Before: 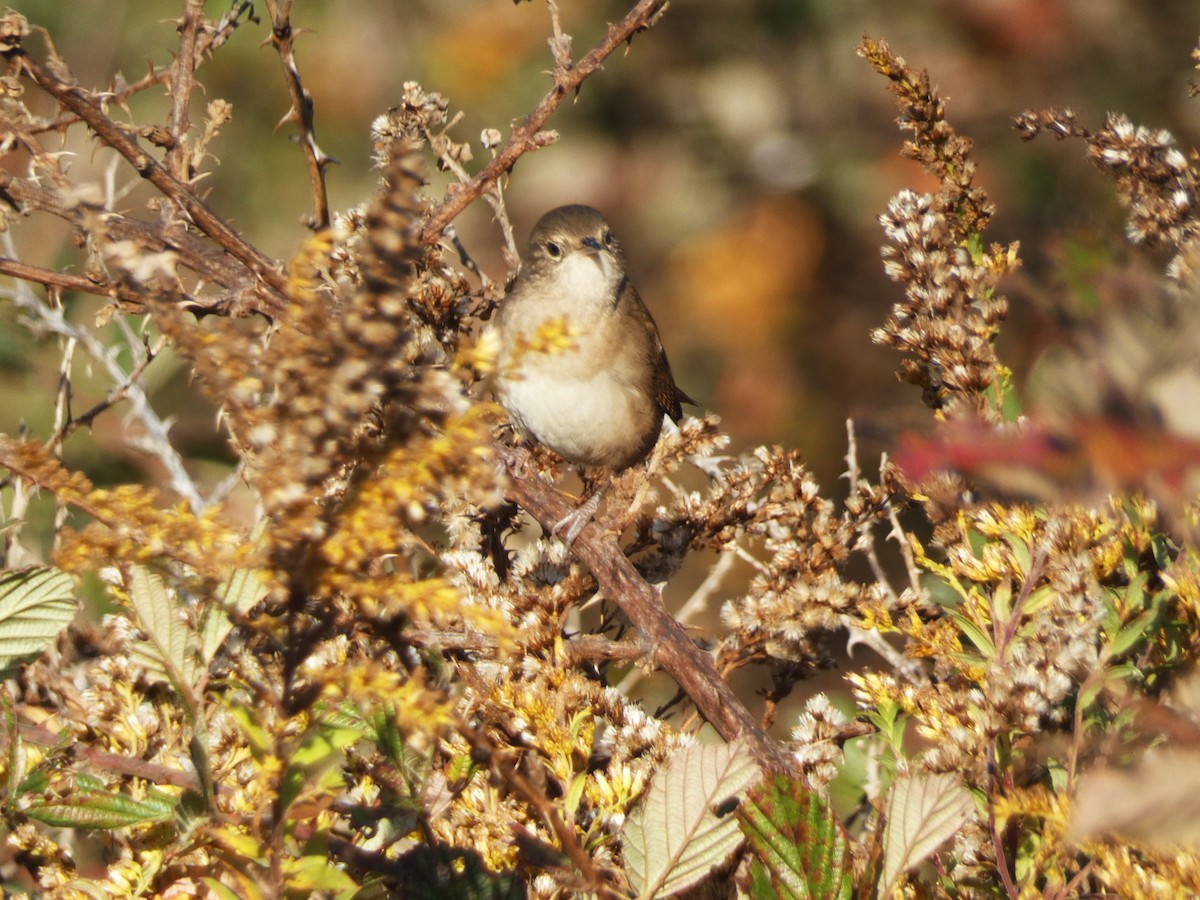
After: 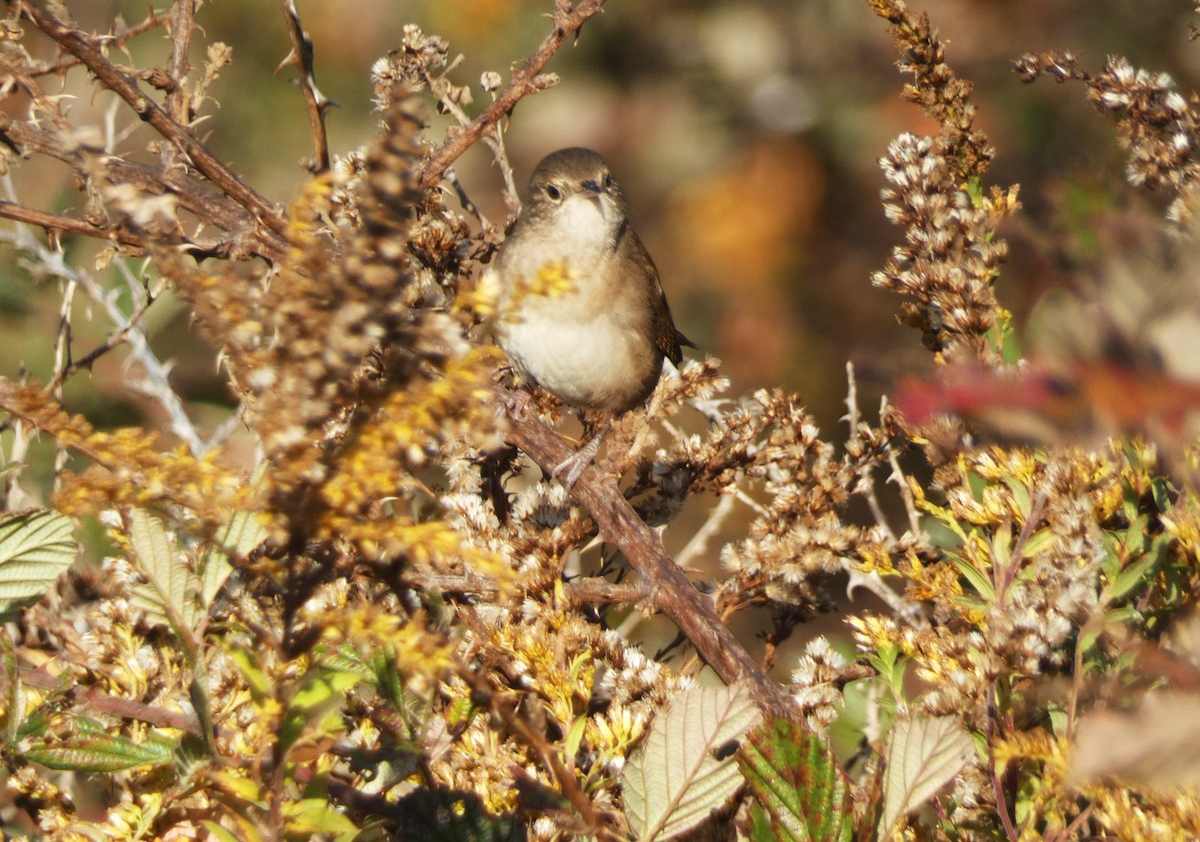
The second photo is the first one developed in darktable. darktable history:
crop and rotate: top 6.386%
